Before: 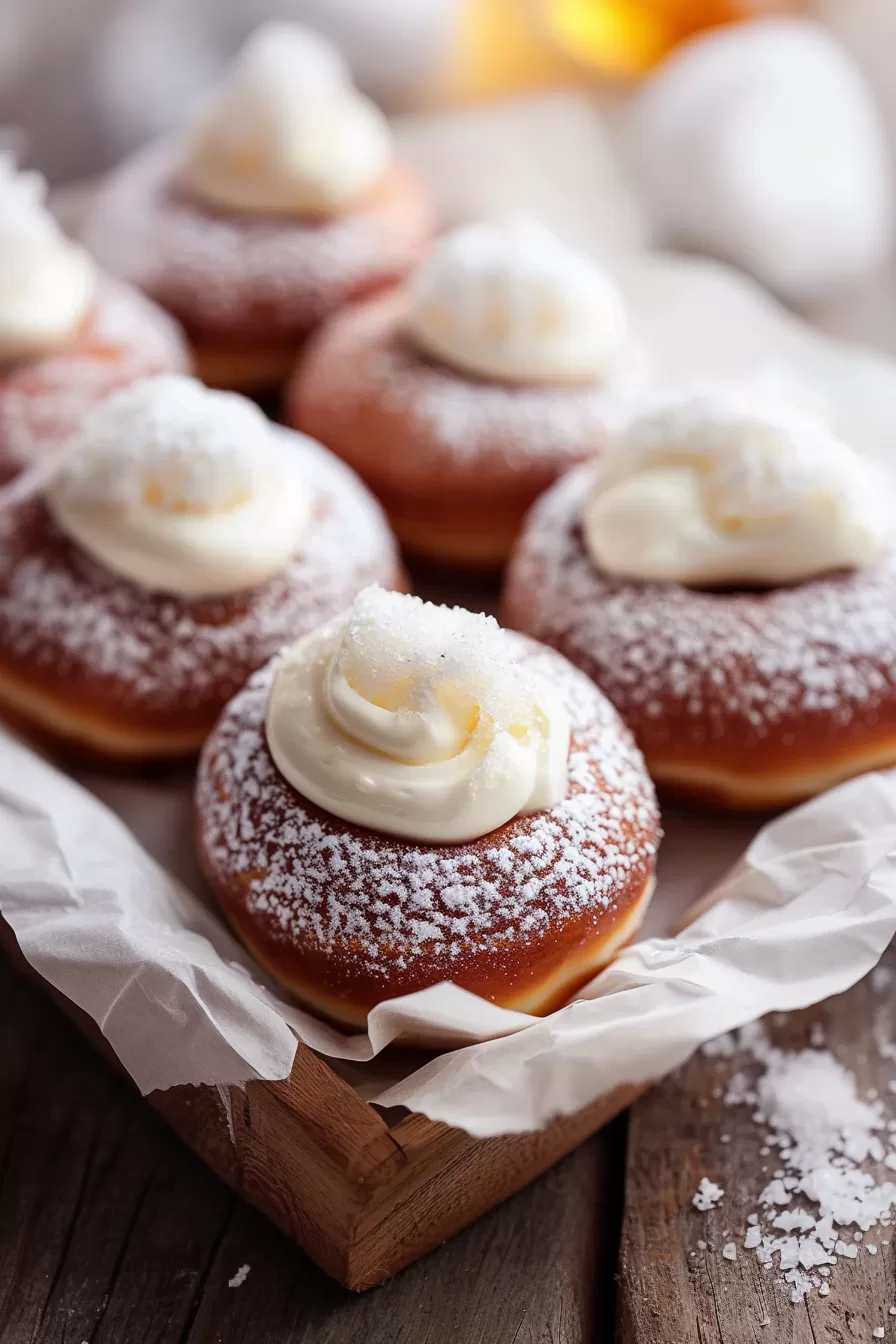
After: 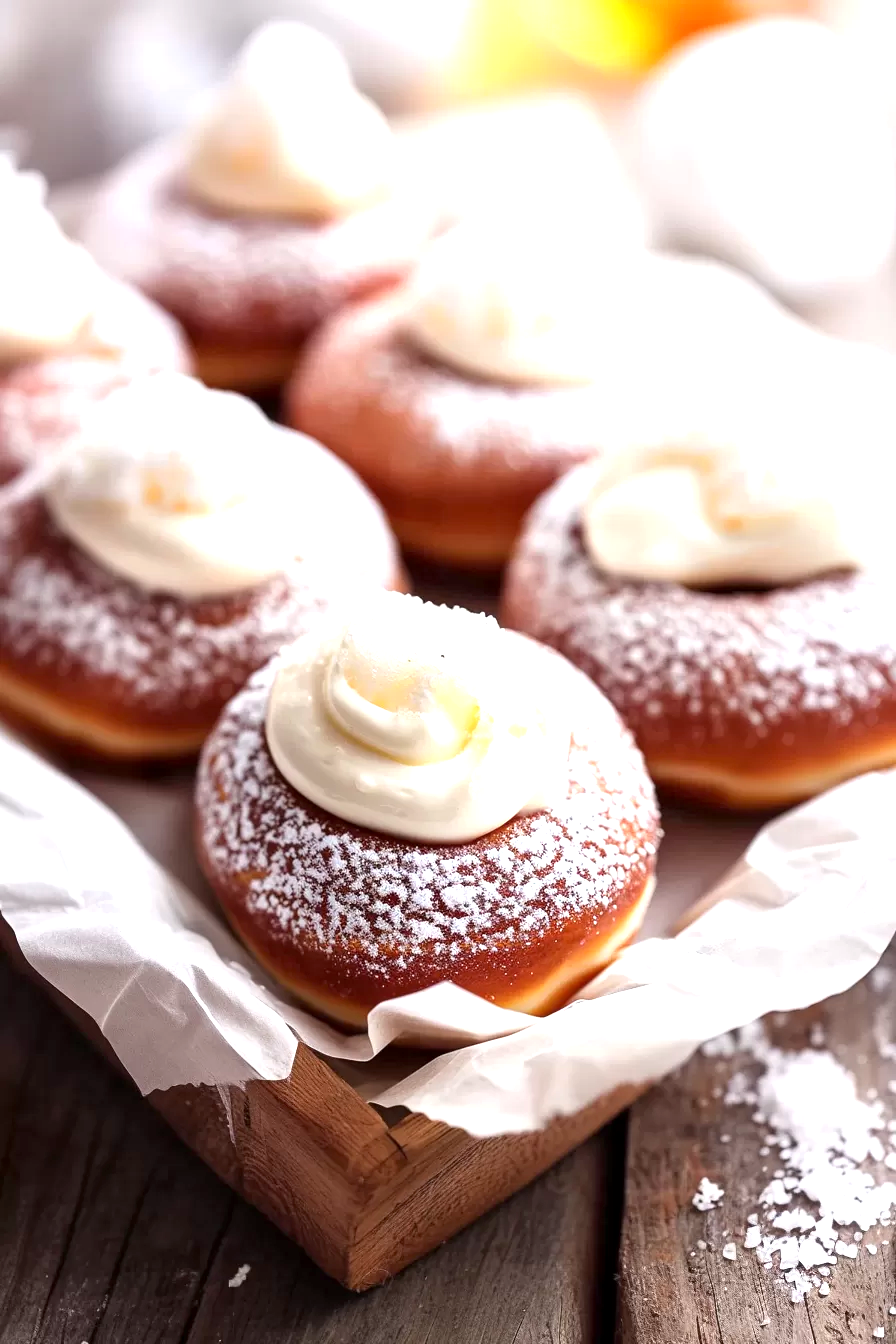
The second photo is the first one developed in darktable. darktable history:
exposure: black level correction 0.001, exposure 0.962 EV, compensate exposure bias true, compensate highlight preservation false
